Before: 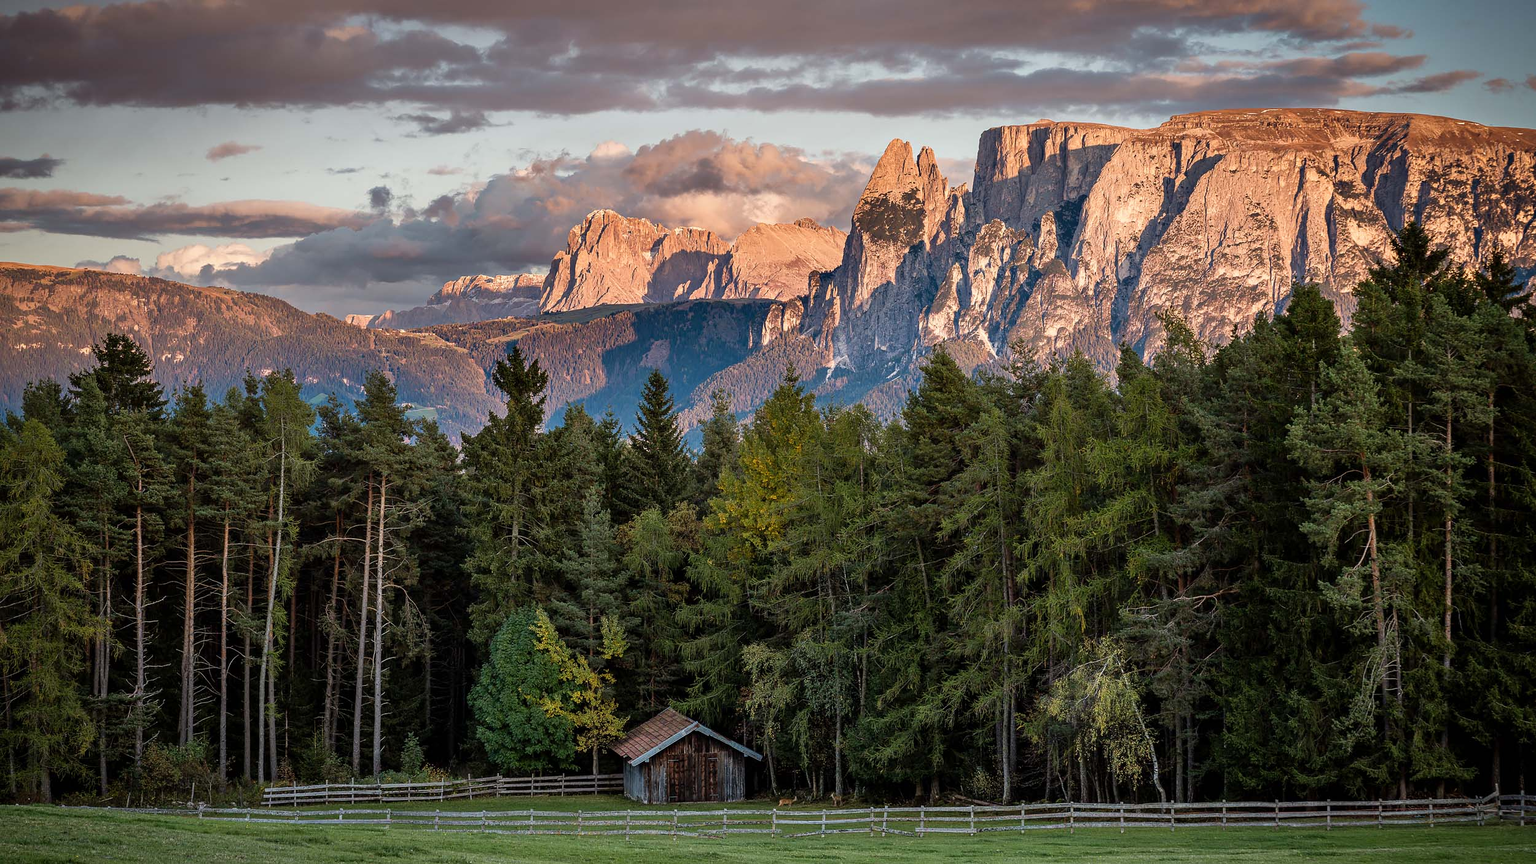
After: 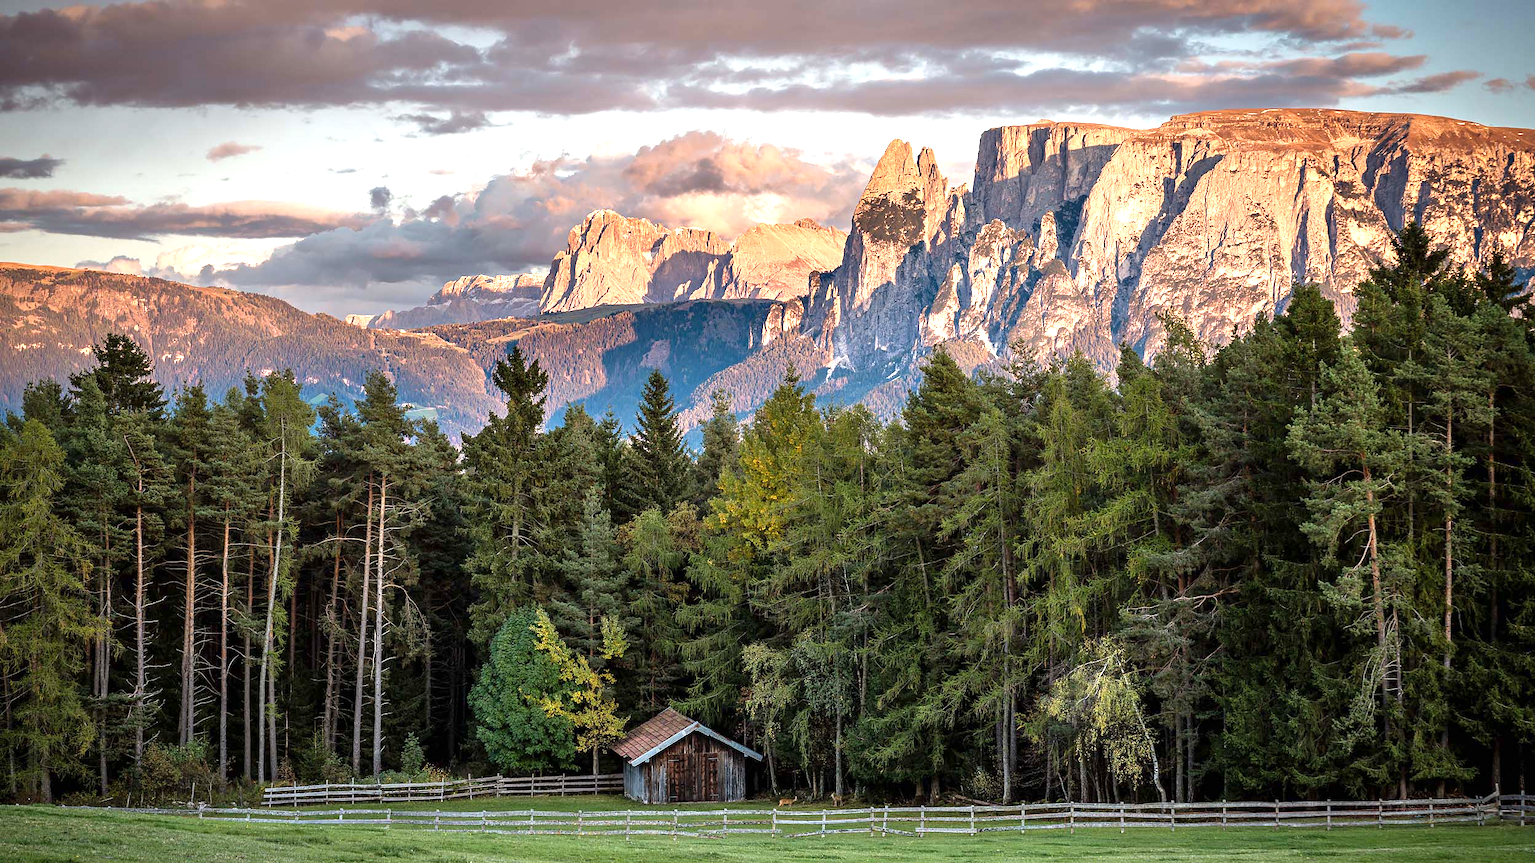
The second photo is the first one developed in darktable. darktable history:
exposure: exposure 0.95 EV, compensate highlight preservation false
color balance rgb: on, module defaults
